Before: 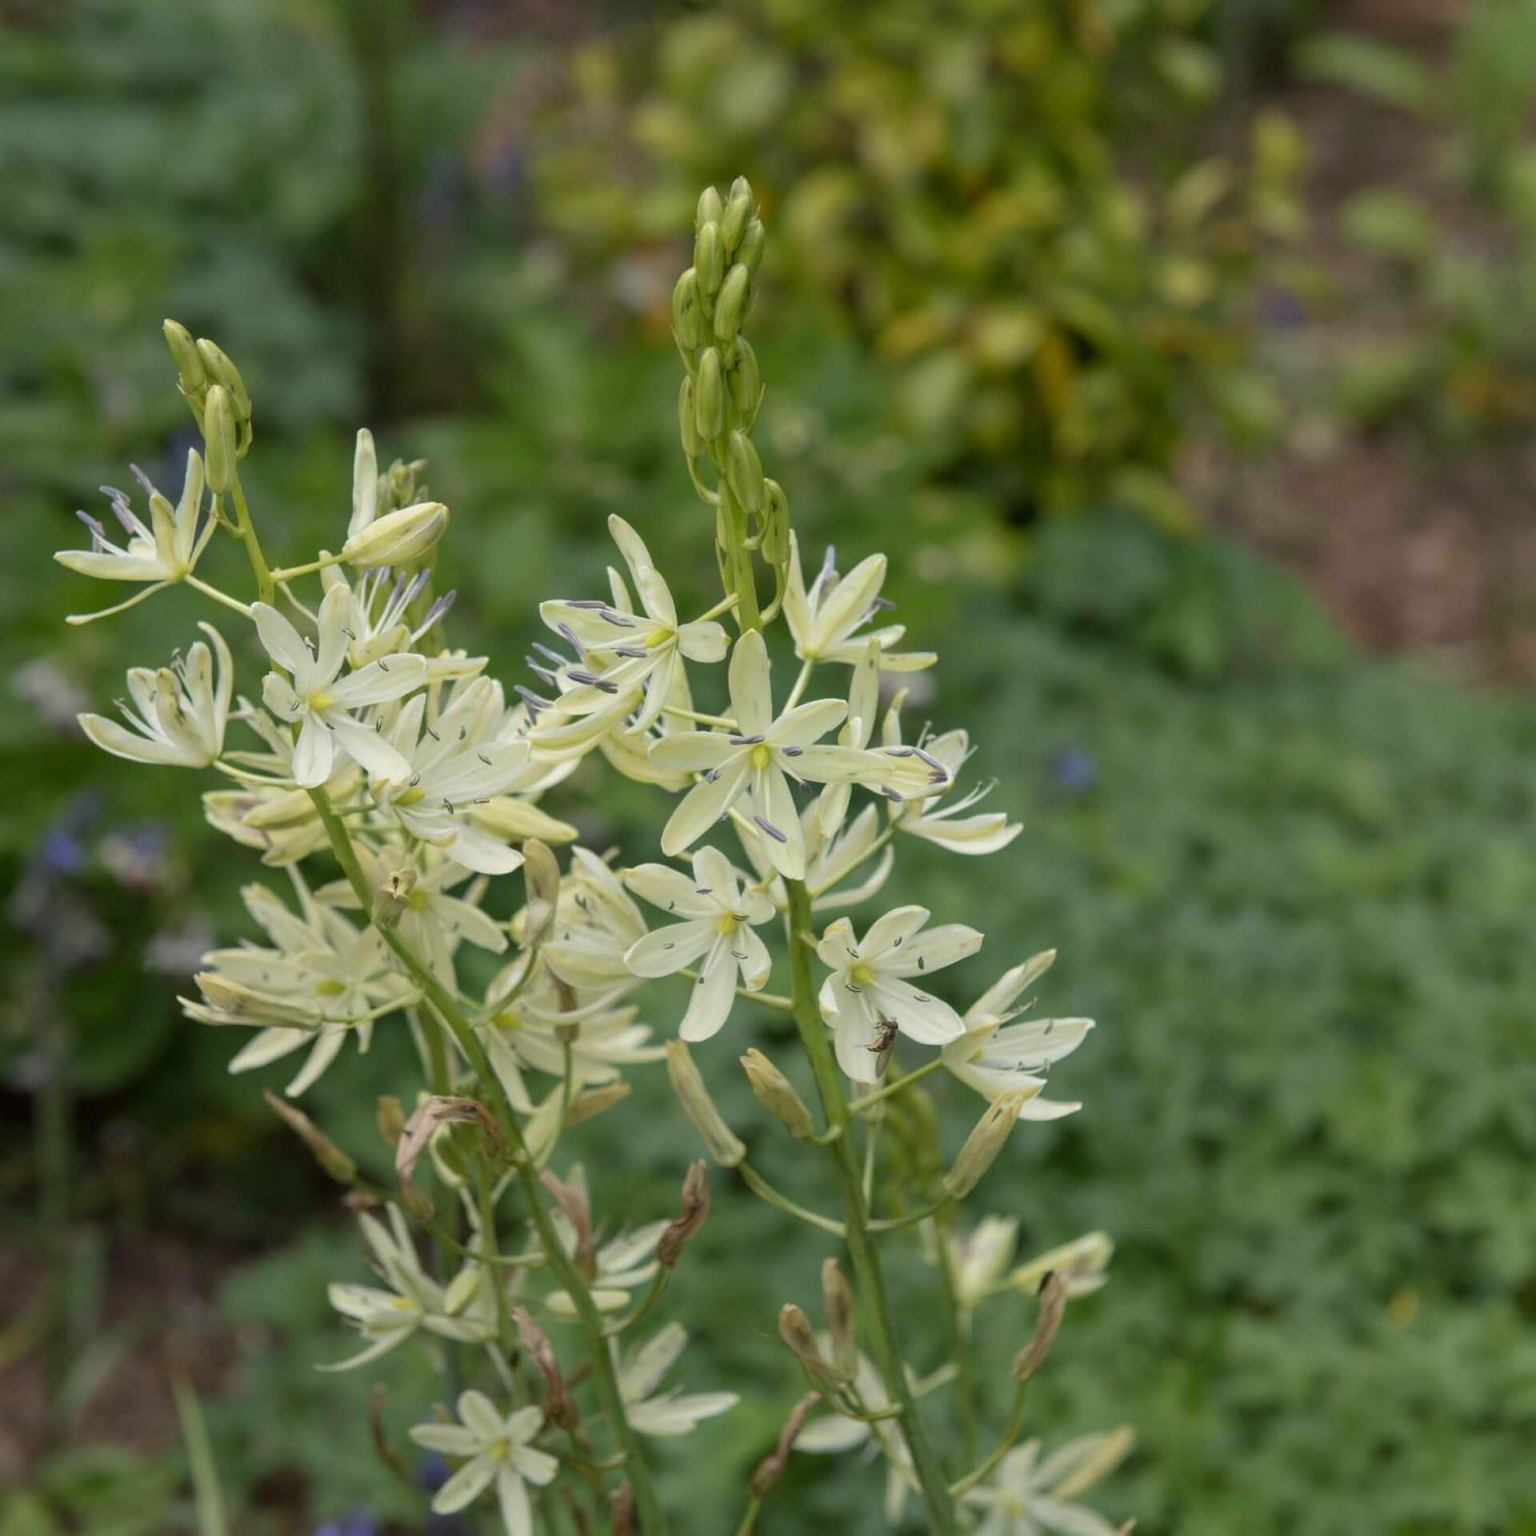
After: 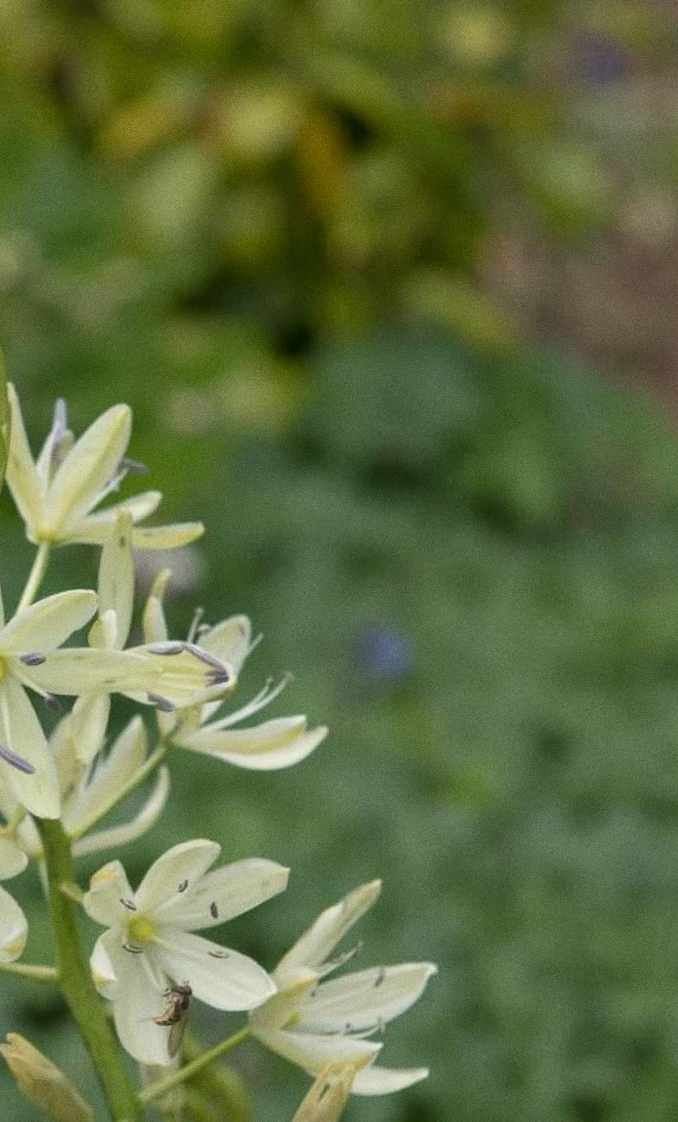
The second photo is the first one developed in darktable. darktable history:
crop and rotate: left 49.936%, top 10.094%, right 13.136%, bottom 24.256%
rotate and perspective: rotation -4.57°, crop left 0.054, crop right 0.944, crop top 0.087, crop bottom 0.914
grain: coarseness 0.09 ISO
